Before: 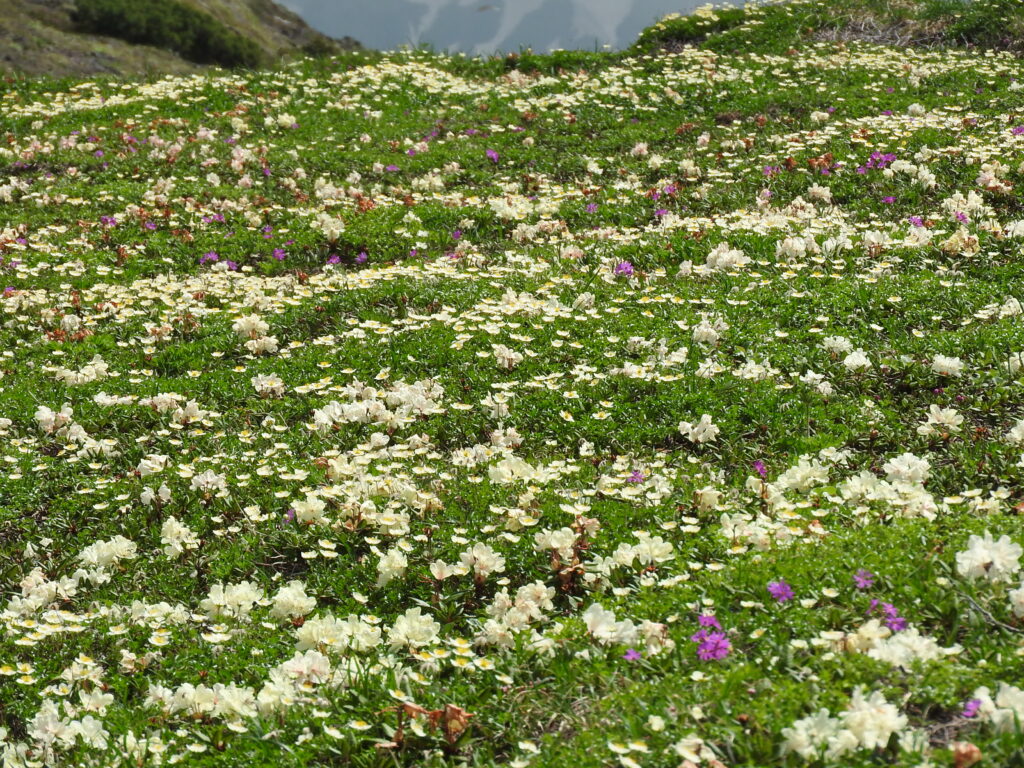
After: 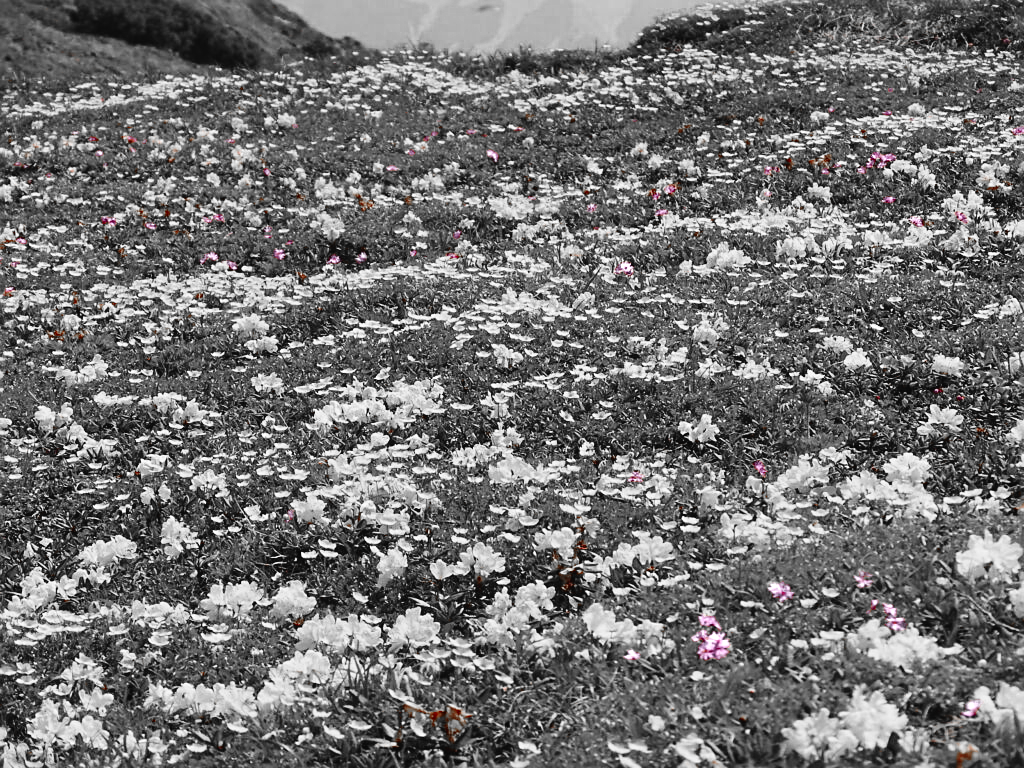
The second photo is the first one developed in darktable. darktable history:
tone curve: curves: ch0 [(0, 0.023) (0.104, 0.058) (0.21, 0.162) (0.469, 0.524) (0.579, 0.65) (0.725, 0.8) (0.858, 0.903) (1, 0.974)]; ch1 [(0, 0) (0.414, 0.395) (0.447, 0.447) (0.502, 0.501) (0.521, 0.512) (0.57, 0.563) (0.618, 0.61) (0.654, 0.642) (1, 1)]; ch2 [(0, 0) (0.356, 0.408) (0.437, 0.453) (0.492, 0.485) (0.524, 0.508) (0.566, 0.567) (0.595, 0.604) (1, 1)], preserve colors none
sharpen: on, module defaults
color zones: curves: ch0 [(0, 0.352) (0.143, 0.407) (0.286, 0.386) (0.429, 0.431) (0.571, 0.829) (0.714, 0.853) (0.857, 0.833) (1, 0.352)]; ch1 [(0, 0.604) (0.072, 0.726) (0.096, 0.608) (0.205, 0.007) (0.571, -0.006) (0.839, -0.013) (0.857, -0.012) (1, 0.604)]
